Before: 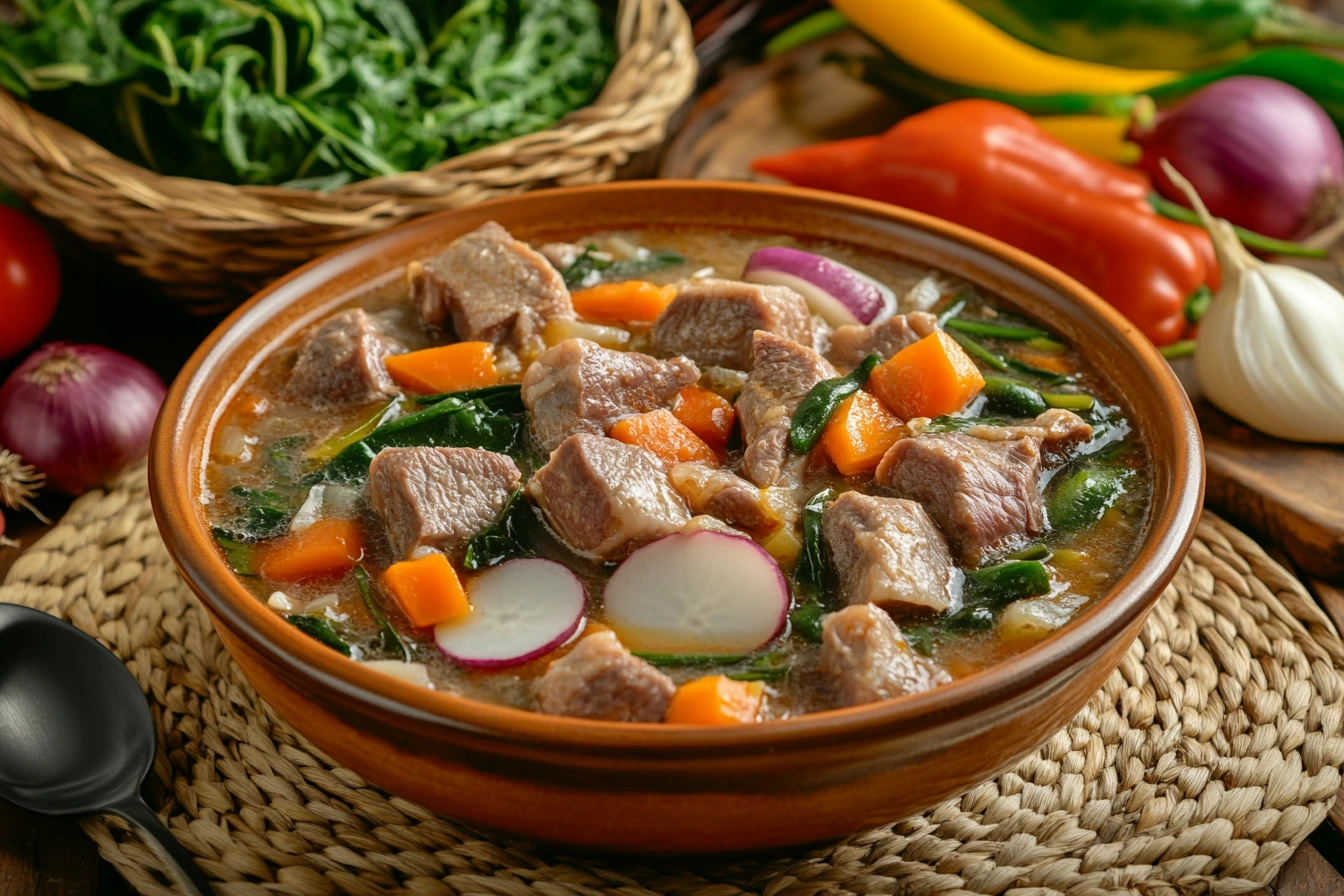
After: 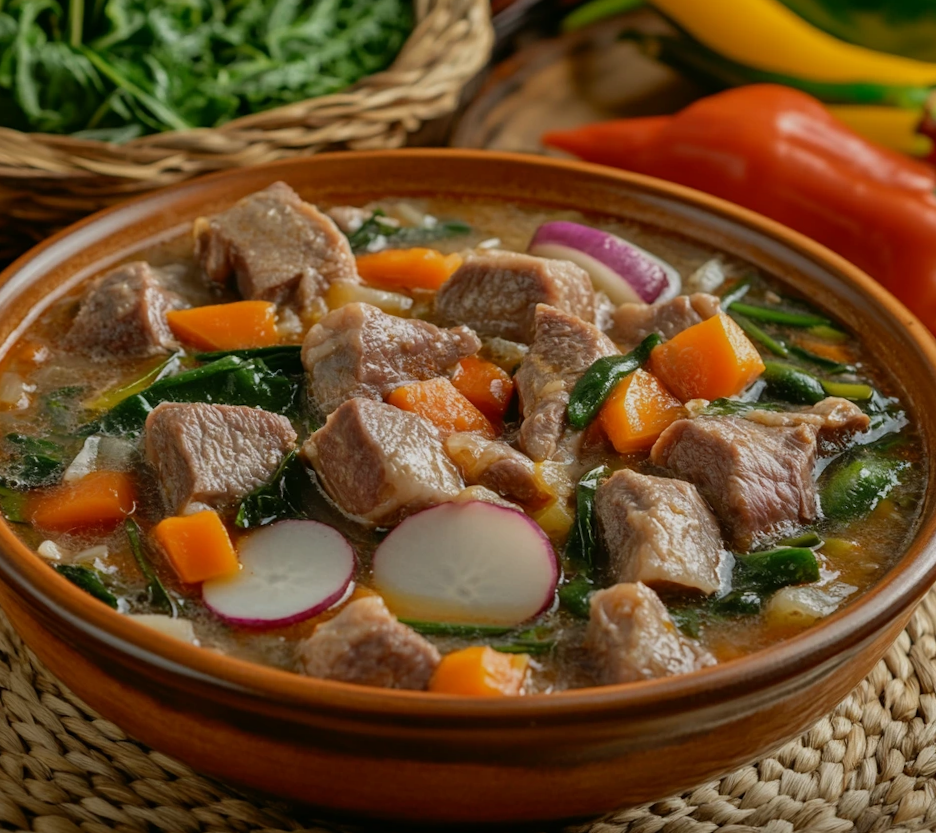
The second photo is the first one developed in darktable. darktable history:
exposure: exposure -0.493 EV, compensate highlight preservation false
crop and rotate: angle -2.91°, left 14.096%, top 0.016%, right 11.046%, bottom 0.016%
